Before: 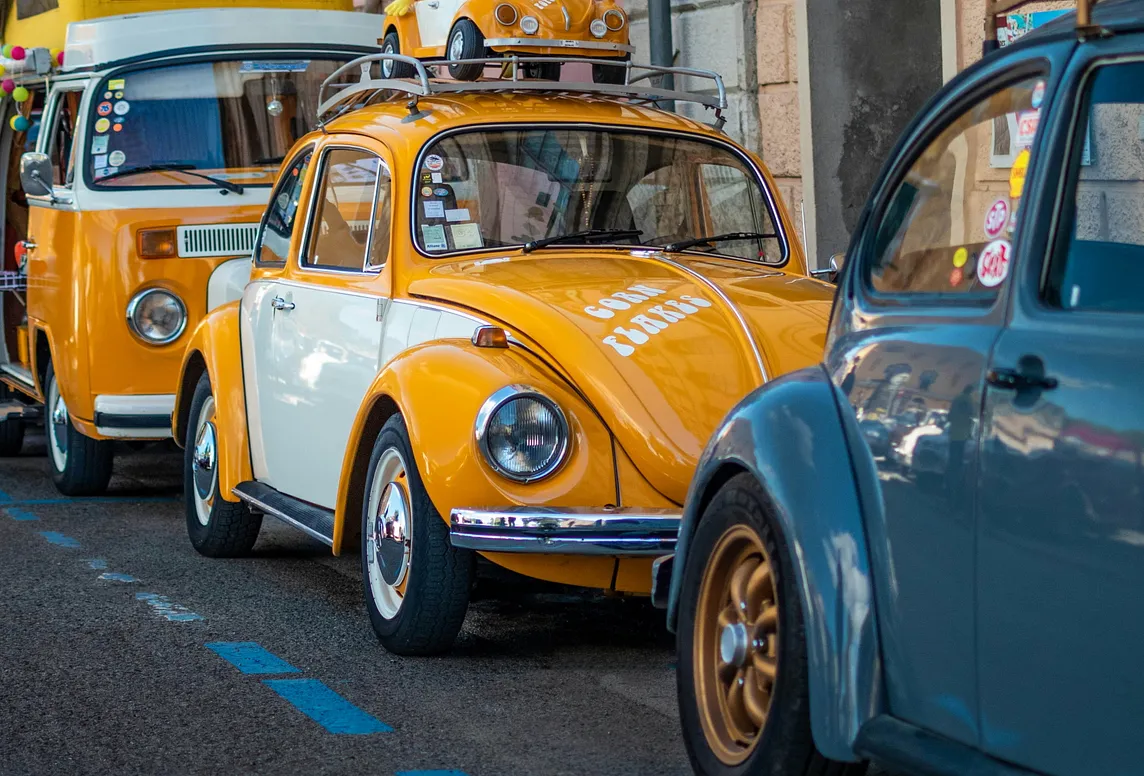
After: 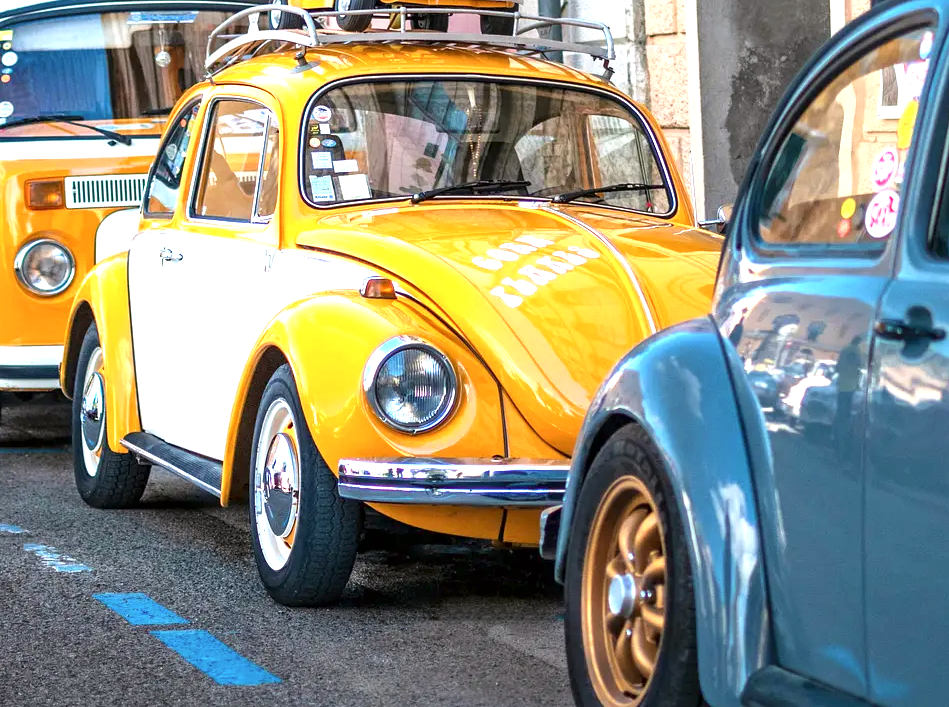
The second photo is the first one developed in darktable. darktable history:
crop: left 9.795%, top 6.331%, right 7.176%, bottom 2.528%
color correction: highlights a* 2.97, highlights b* -1.28, shadows a* -0.071, shadows b* 2.48, saturation 0.978
exposure: black level correction 0, exposure 1.392 EV, compensate highlight preservation false
local contrast: mode bilateral grid, contrast 20, coarseness 49, detail 119%, midtone range 0.2
